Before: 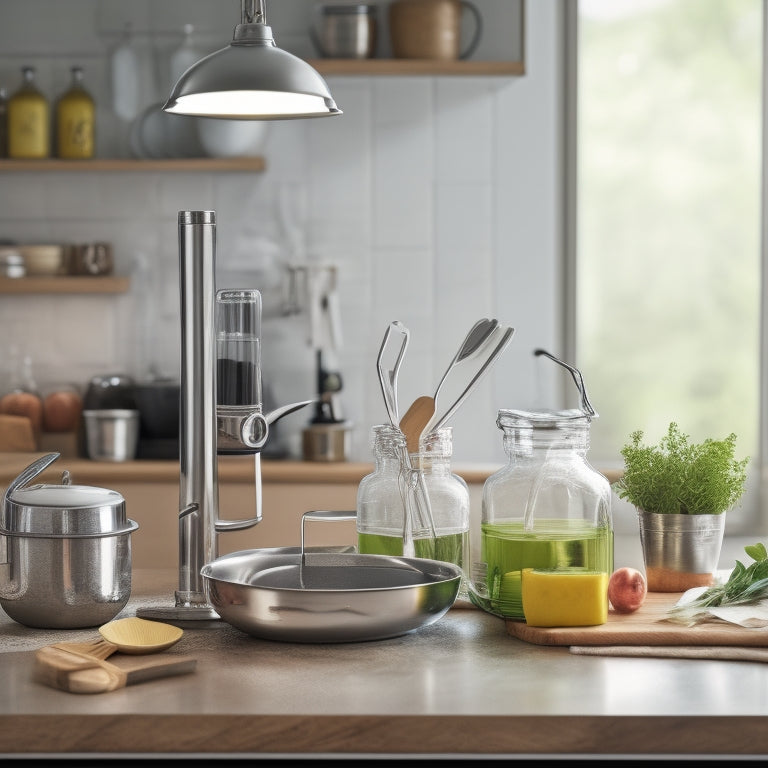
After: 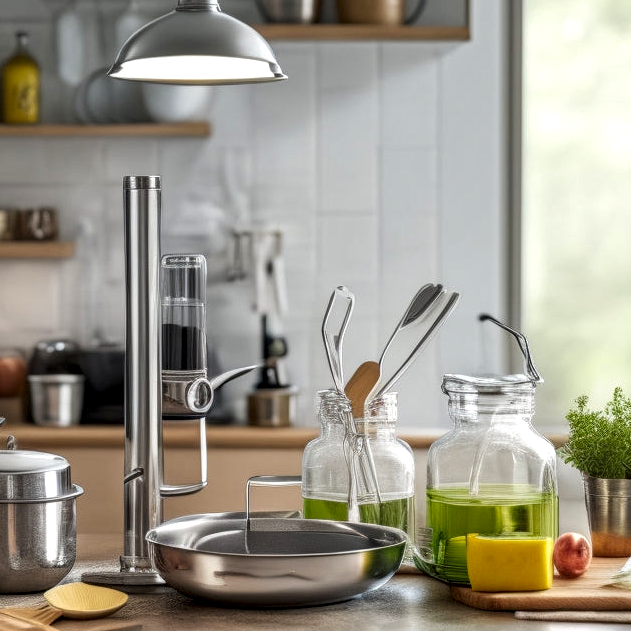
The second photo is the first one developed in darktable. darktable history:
color balance: output saturation 120%
local contrast: detail 154%
crop and rotate: left 7.196%, top 4.574%, right 10.605%, bottom 13.178%
